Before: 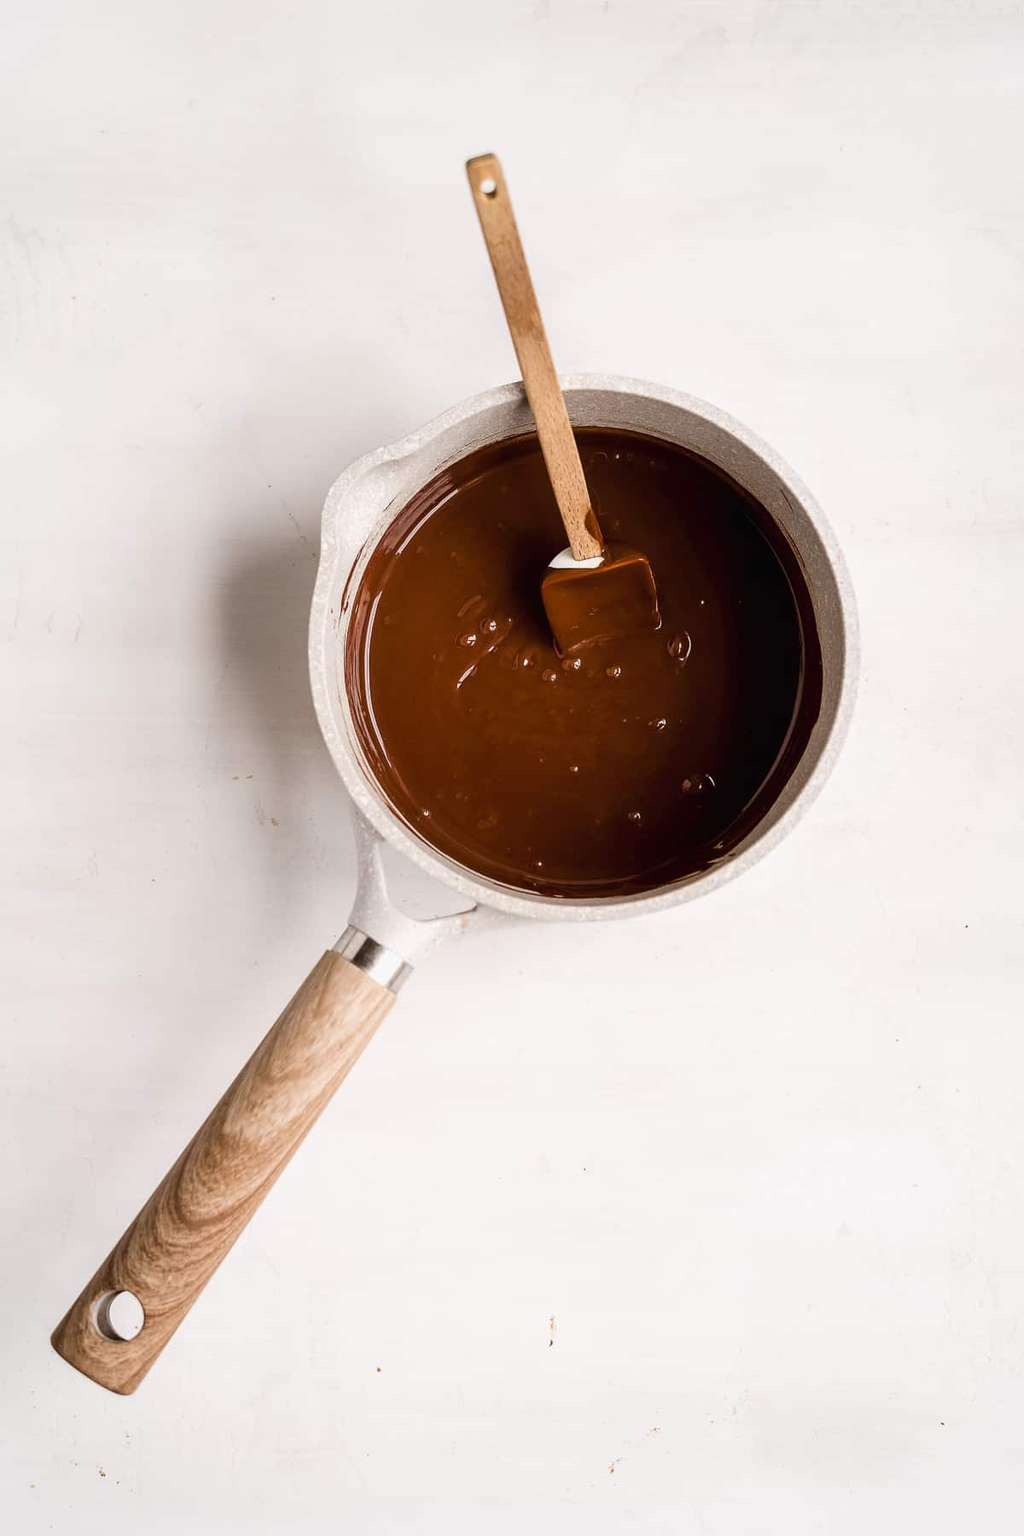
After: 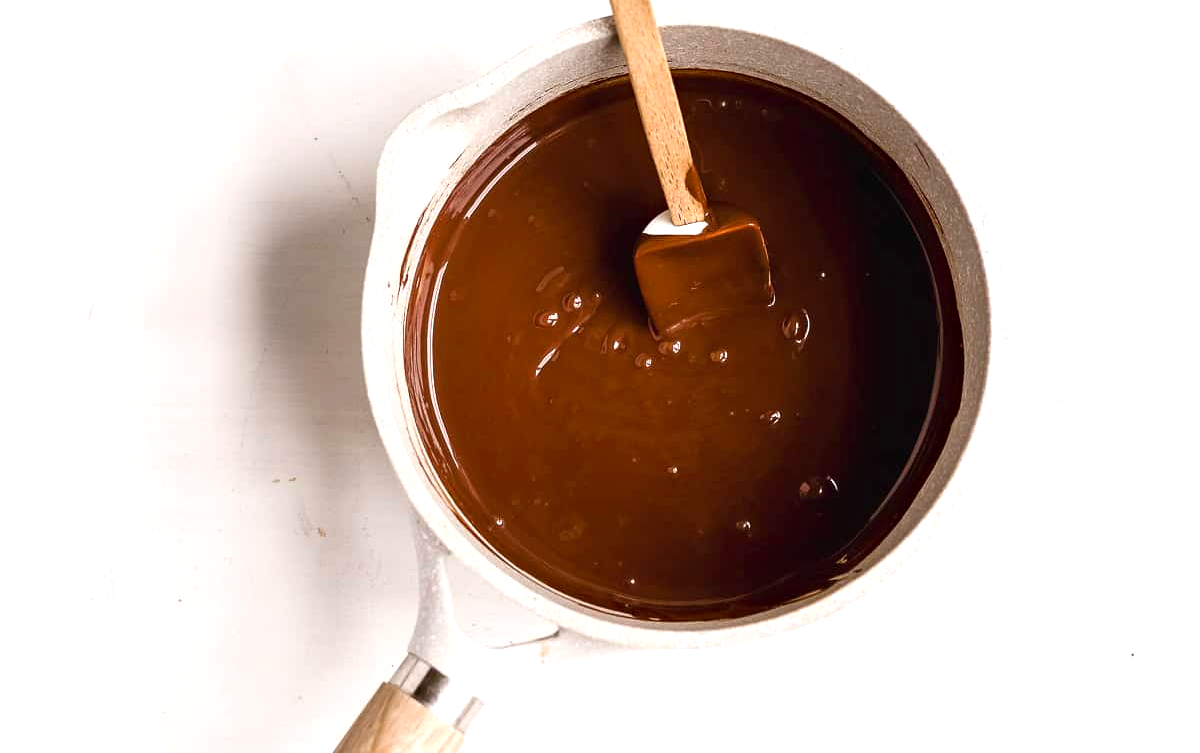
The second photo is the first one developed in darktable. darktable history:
contrast brightness saturation: contrast -0.013, brightness -0.012, saturation 0.03
crop and rotate: top 23.986%, bottom 34.176%
exposure: exposure 0.581 EV, compensate highlight preservation false
haze removal: compatibility mode true, adaptive false
